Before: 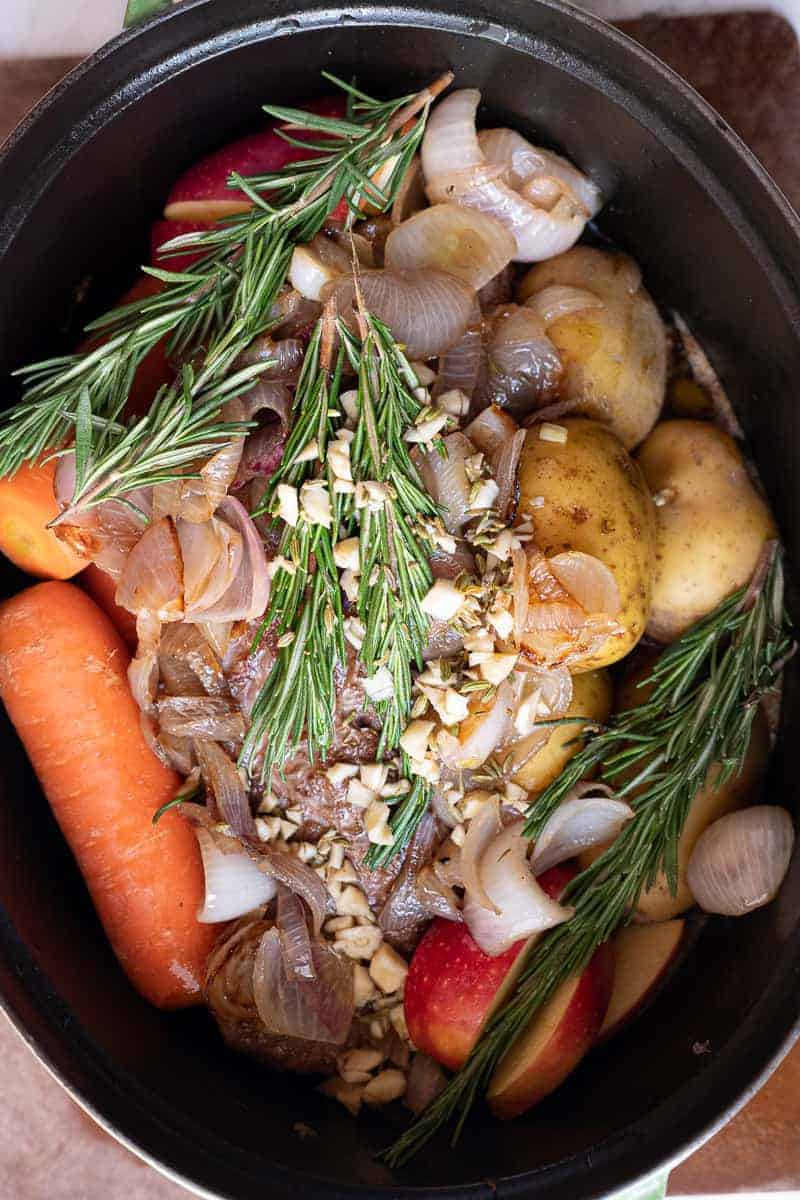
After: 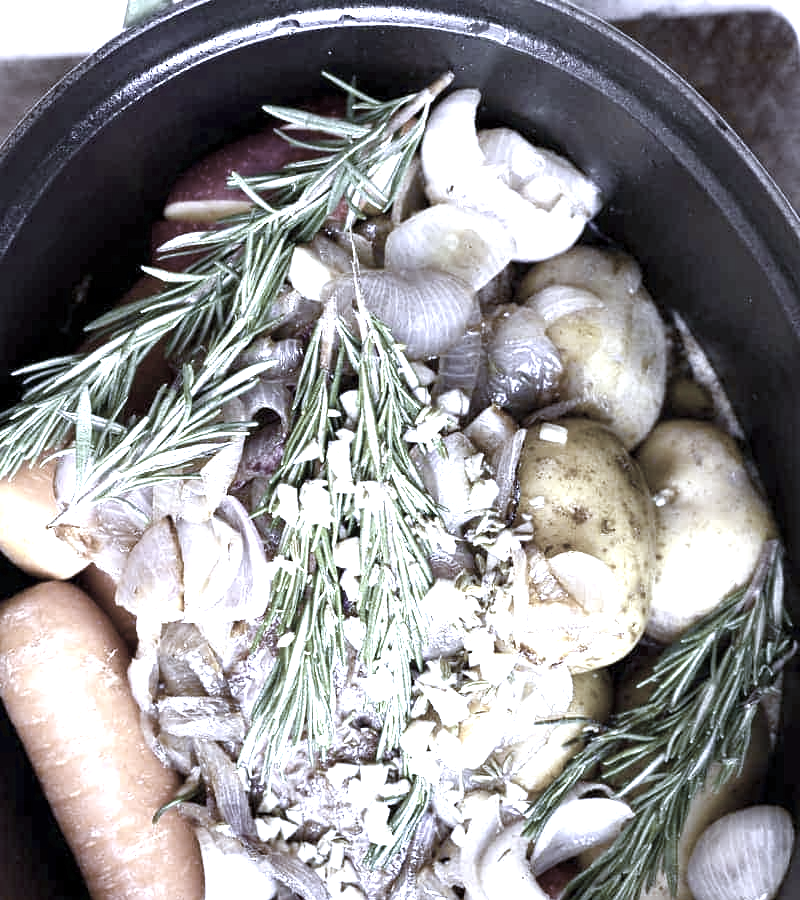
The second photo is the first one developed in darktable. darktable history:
crop: bottom 24.988%
color balance rgb: linear chroma grading › shadows -2.2%, linear chroma grading › highlights -15%, linear chroma grading › global chroma -10%, linear chroma grading › mid-tones -10%, perceptual saturation grading › global saturation 45%, perceptual saturation grading › highlights -50%, perceptual saturation grading › shadows 30%, perceptual brilliance grading › global brilliance 18%, global vibrance 45%
contrast brightness saturation: contrast 0.06, brightness -0.01, saturation -0.23
exposure: exposure 0.935 EV, compensate highlight preservation false
color correction: saturation 0.3
white balance: red 0.766, blue 1.537
